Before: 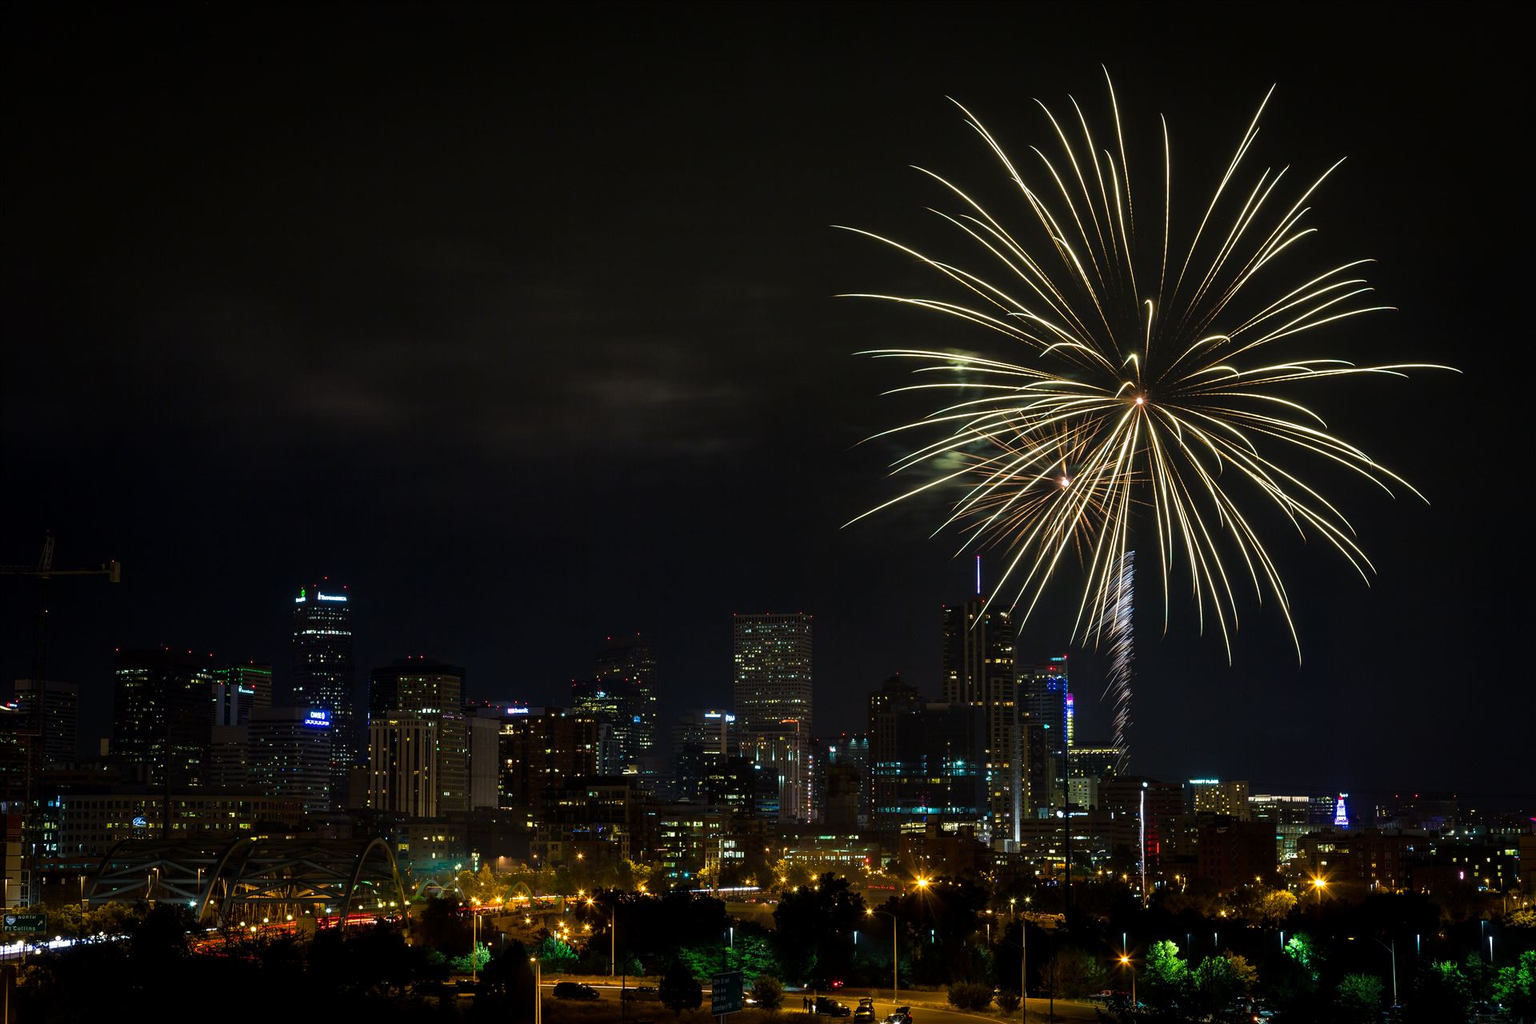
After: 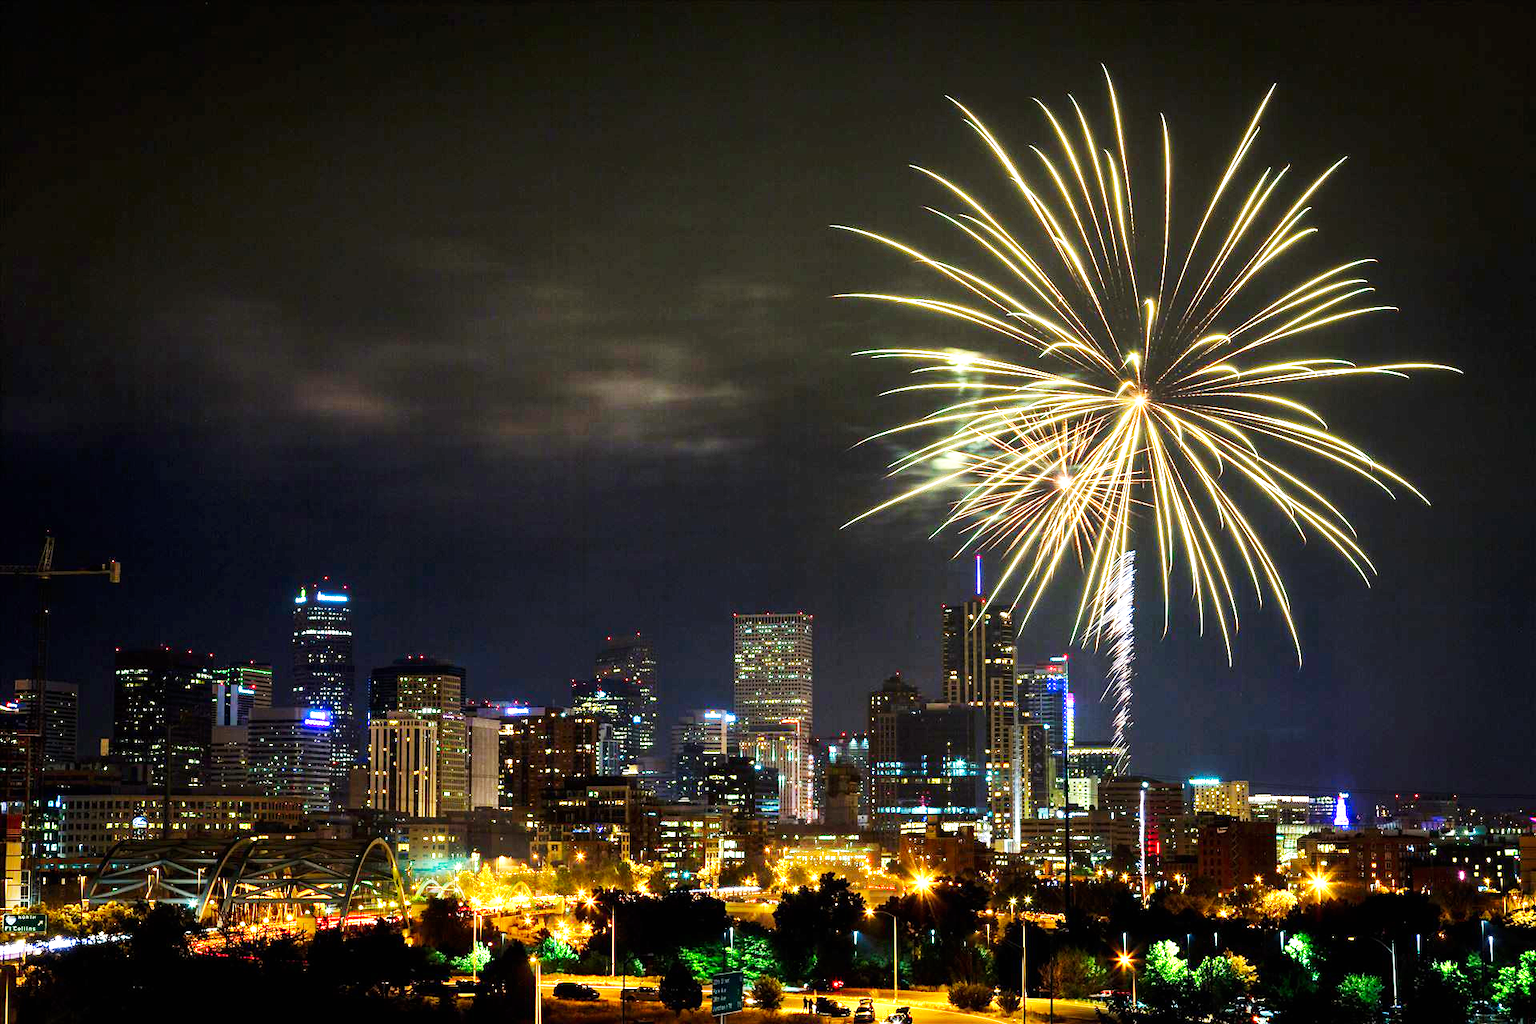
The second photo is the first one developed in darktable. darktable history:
base curve: curves: ch0 [(0, 0) (0.007, 0.004) (0.027, 0.03) (0.046, 0.07) (0.207, 0.54) (0.442, 0.872) (0.673, 0.972) (1, 1)], preserve colors none
exposure: exposure 2.19 EV, compensate highlight preservation false
